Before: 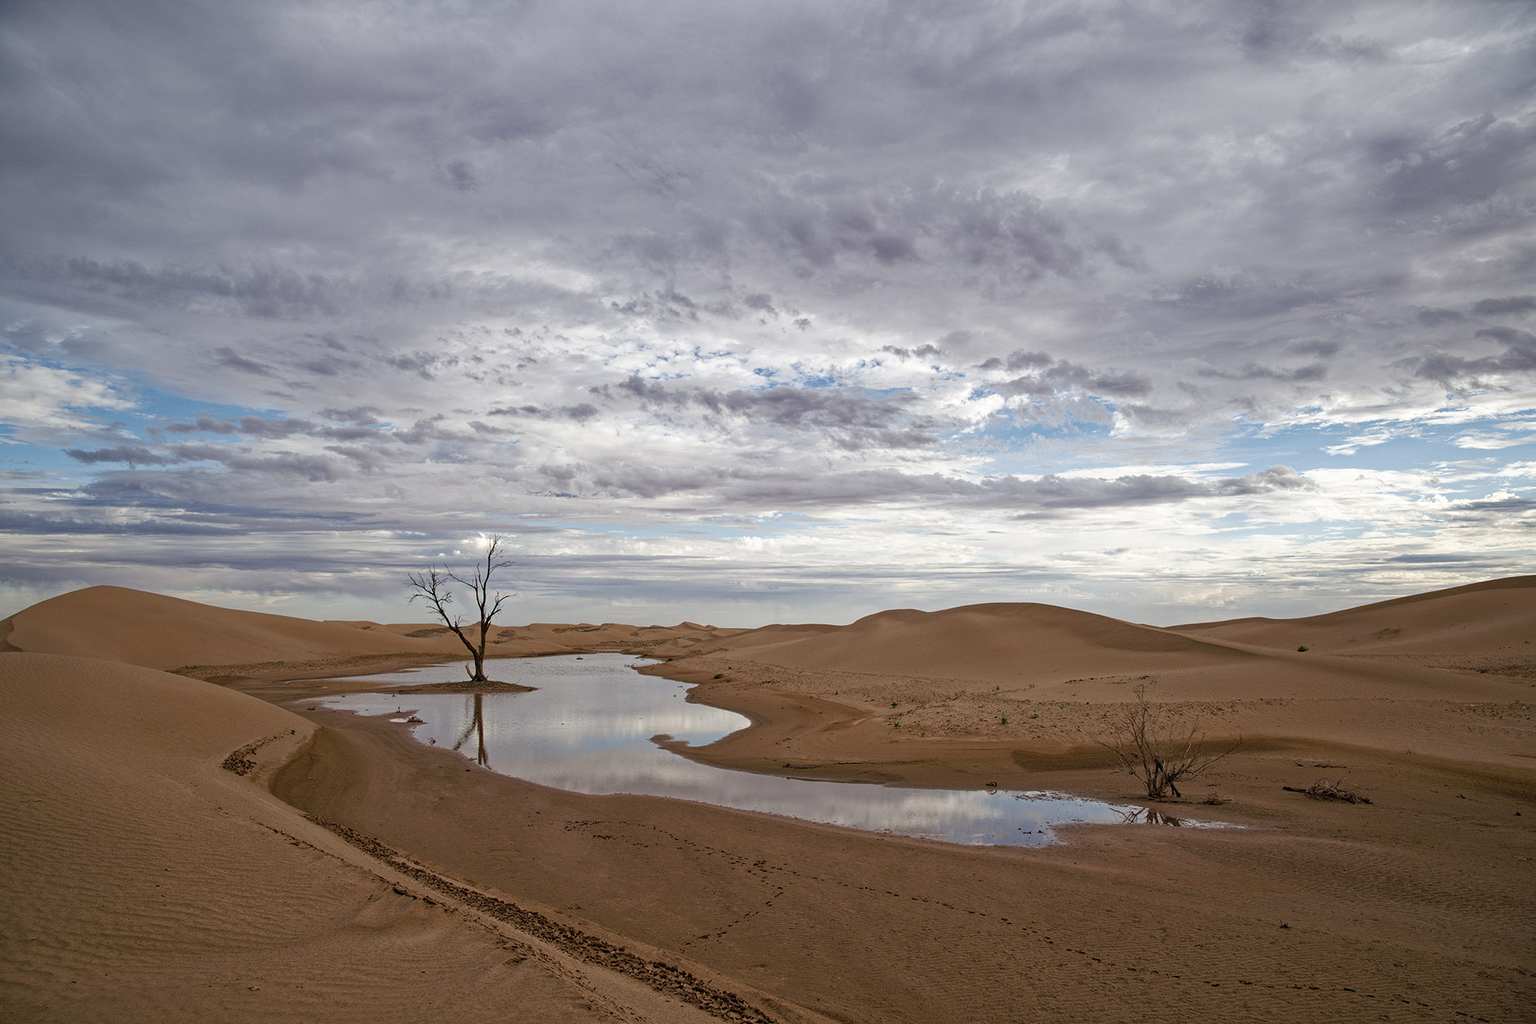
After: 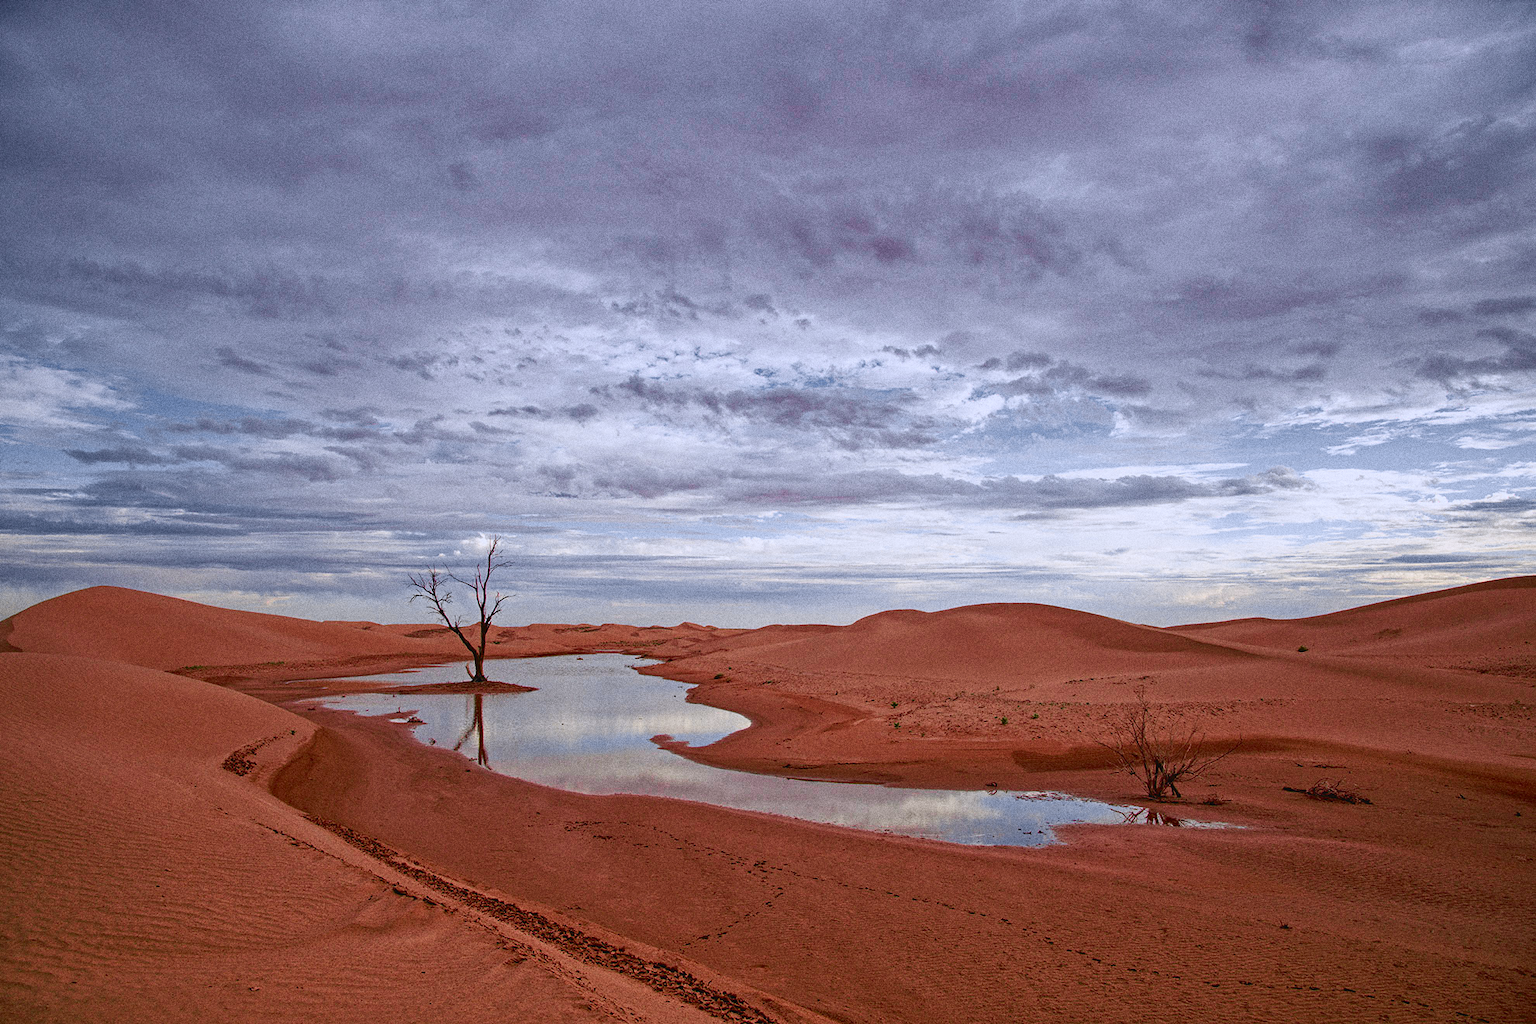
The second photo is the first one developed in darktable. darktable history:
grain: coarseness 0.09 ISO, strength 40%
graduated density: hue 238.83°, saturation 50%
tone curve: curves: ch0 [(0, 0.036) (0.119, 0.115) (0.466, 0.498) (0.715, 0.767) (0.817, 0.865) (1, 0.998)]; ch1 [(0, 0) (0.377, 0.424) (0.442, 0.491) (0.487, 0.502) (0.514, 0.512) (0.536, 0.577) (0.66, 0.724) (1, 1)]; ch2 [(0, 0) (0.38, 0.405) (0.463, 0.443) (0.492, 0.486) (0.526, 0.541) (0.578, 0.598) (1, 1)], color space Lab, independent channels, preserve colors none
